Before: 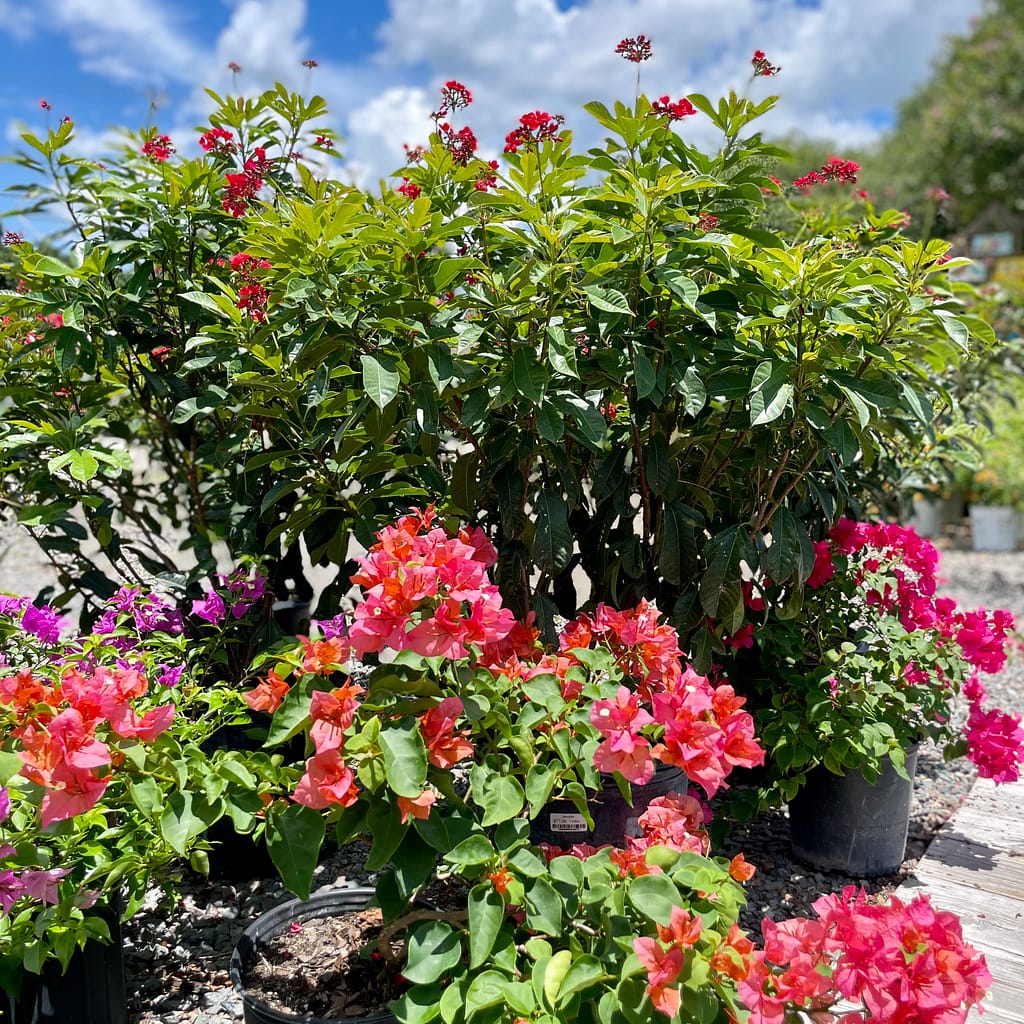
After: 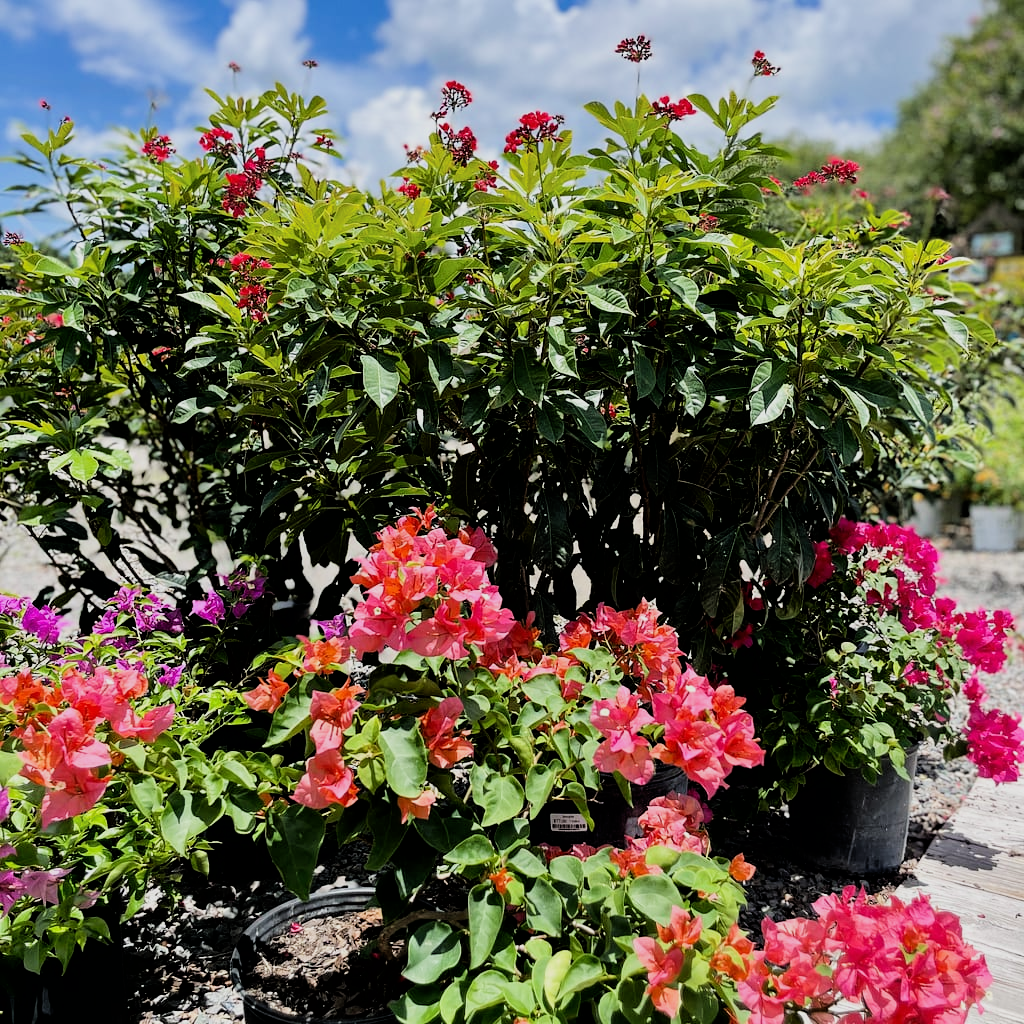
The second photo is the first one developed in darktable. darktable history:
filmic rgb: black relative exposure -5.1 EV, white relative exposure 3.96 EV, hardness 2.9, contrast 1.299
